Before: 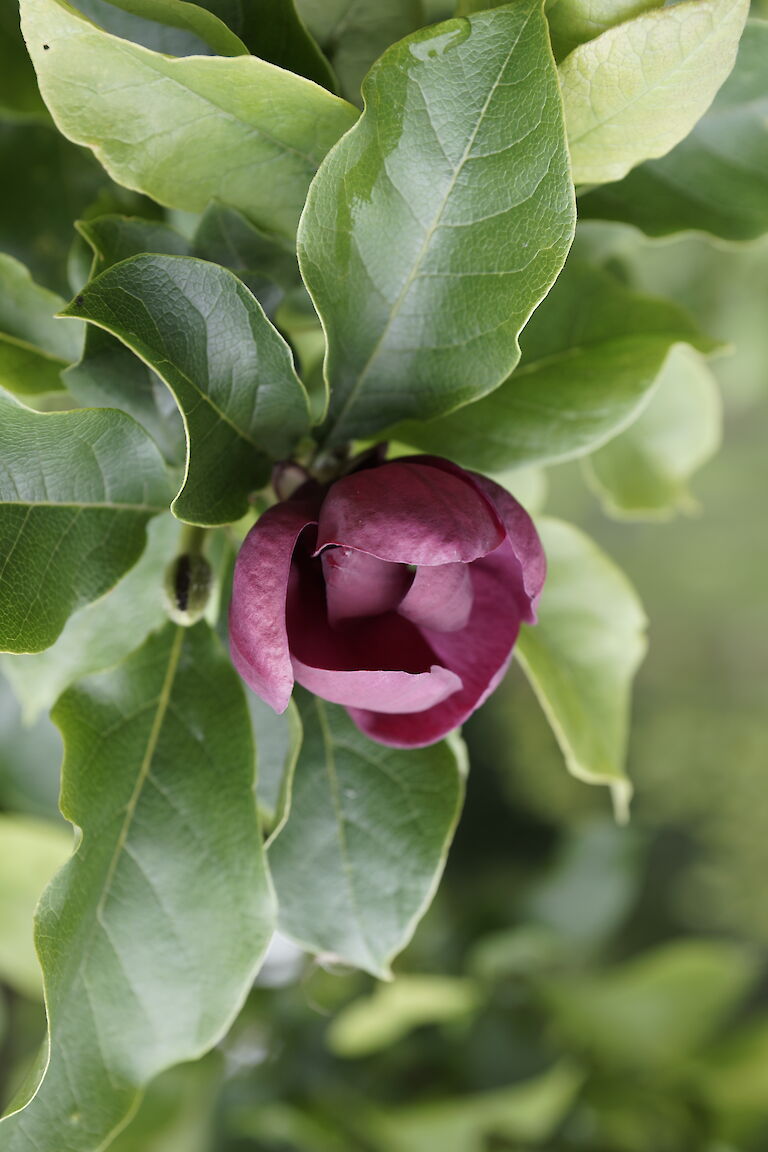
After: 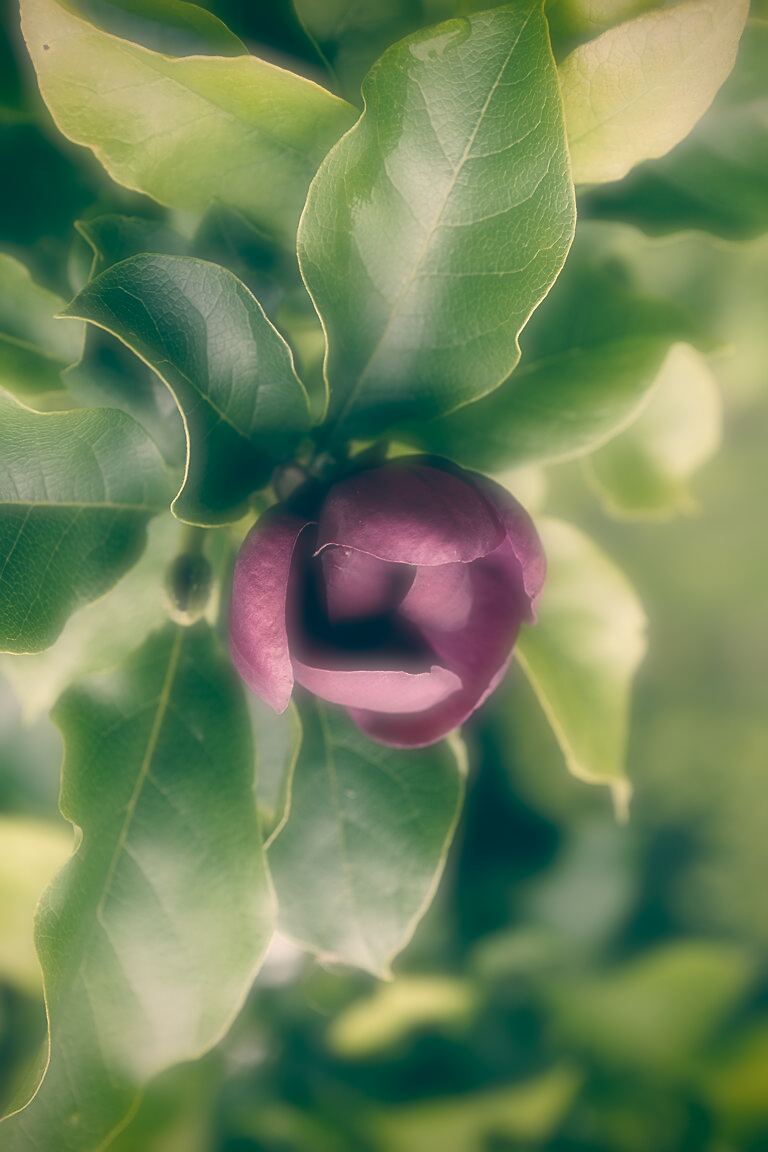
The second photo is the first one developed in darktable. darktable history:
vignetting: fall-off start 88.53%, fall-off radius 44.2%, saturation 0.376, width/height ratio 1.161
sharpen: on, module defaults
soften: on, module defaults
color balance rgb: shadows lift › hue 87.51°, highlights gain › chroma 3.21%, highlights gain › hue 55.1°, global offset › chroma 0.15%, global offset › hue 253.66°, linear chroma grading › global chroma 0.5%
exposure: black level correction -0.003, exposure 0.04 EV, compensate highlight preservation false
color balance: lift [1.005, 0.99, 1.007, 1.01], gamma [1, 0.979, 1.011, 1.021], gain [0.923, 1.098, 1.025, 0.902], input saturation 90.45%, contrast 7.73%, output saturation 105.91%
